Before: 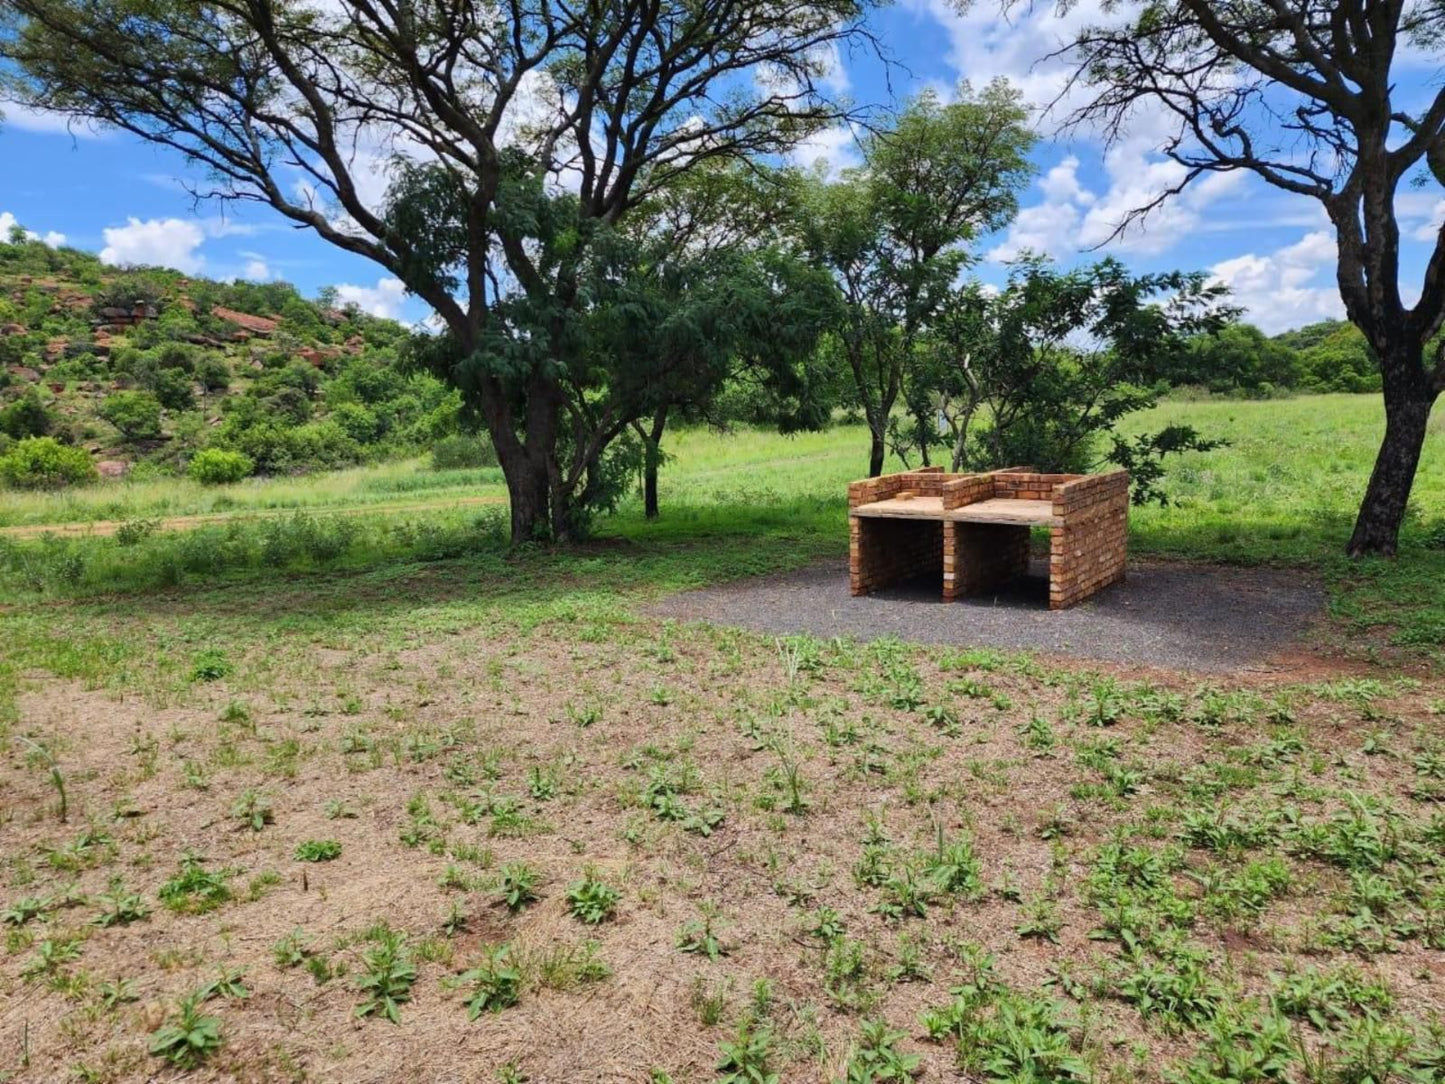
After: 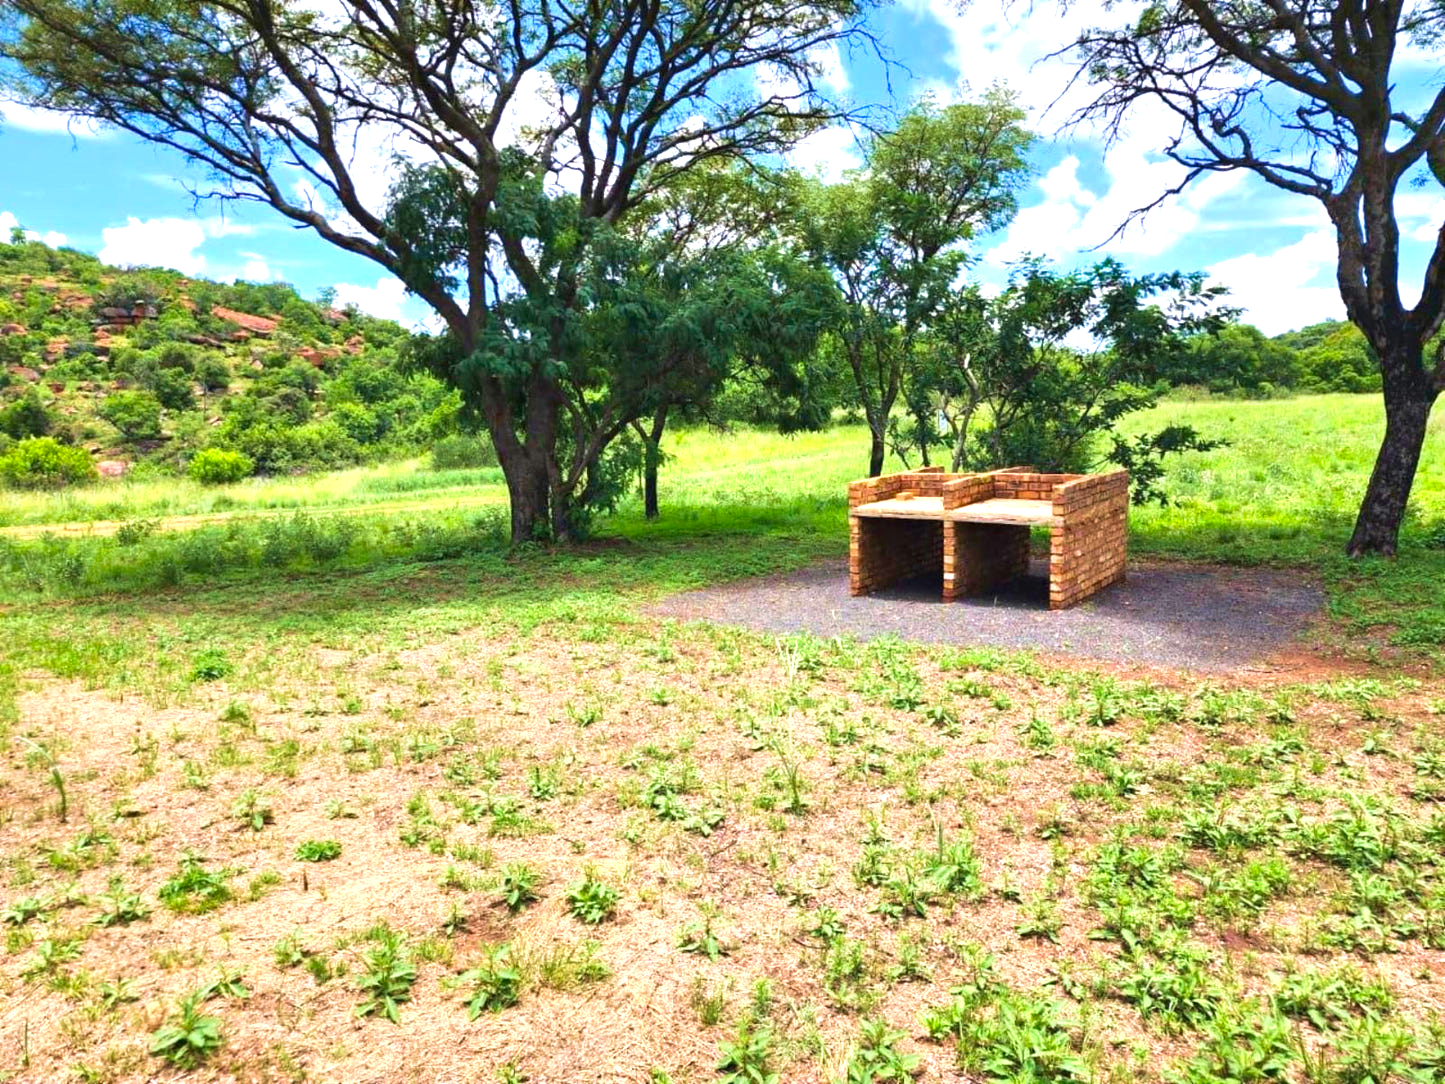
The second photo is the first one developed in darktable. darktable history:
exposure: black level correction 0, exposure 1.102 EV, compensate highlight preservation false
color balance rgb: linear chroma grading › global chroma 0.548%, perceptual saturation grading › global saturation 19.578%
velvia: strength 39.36%
